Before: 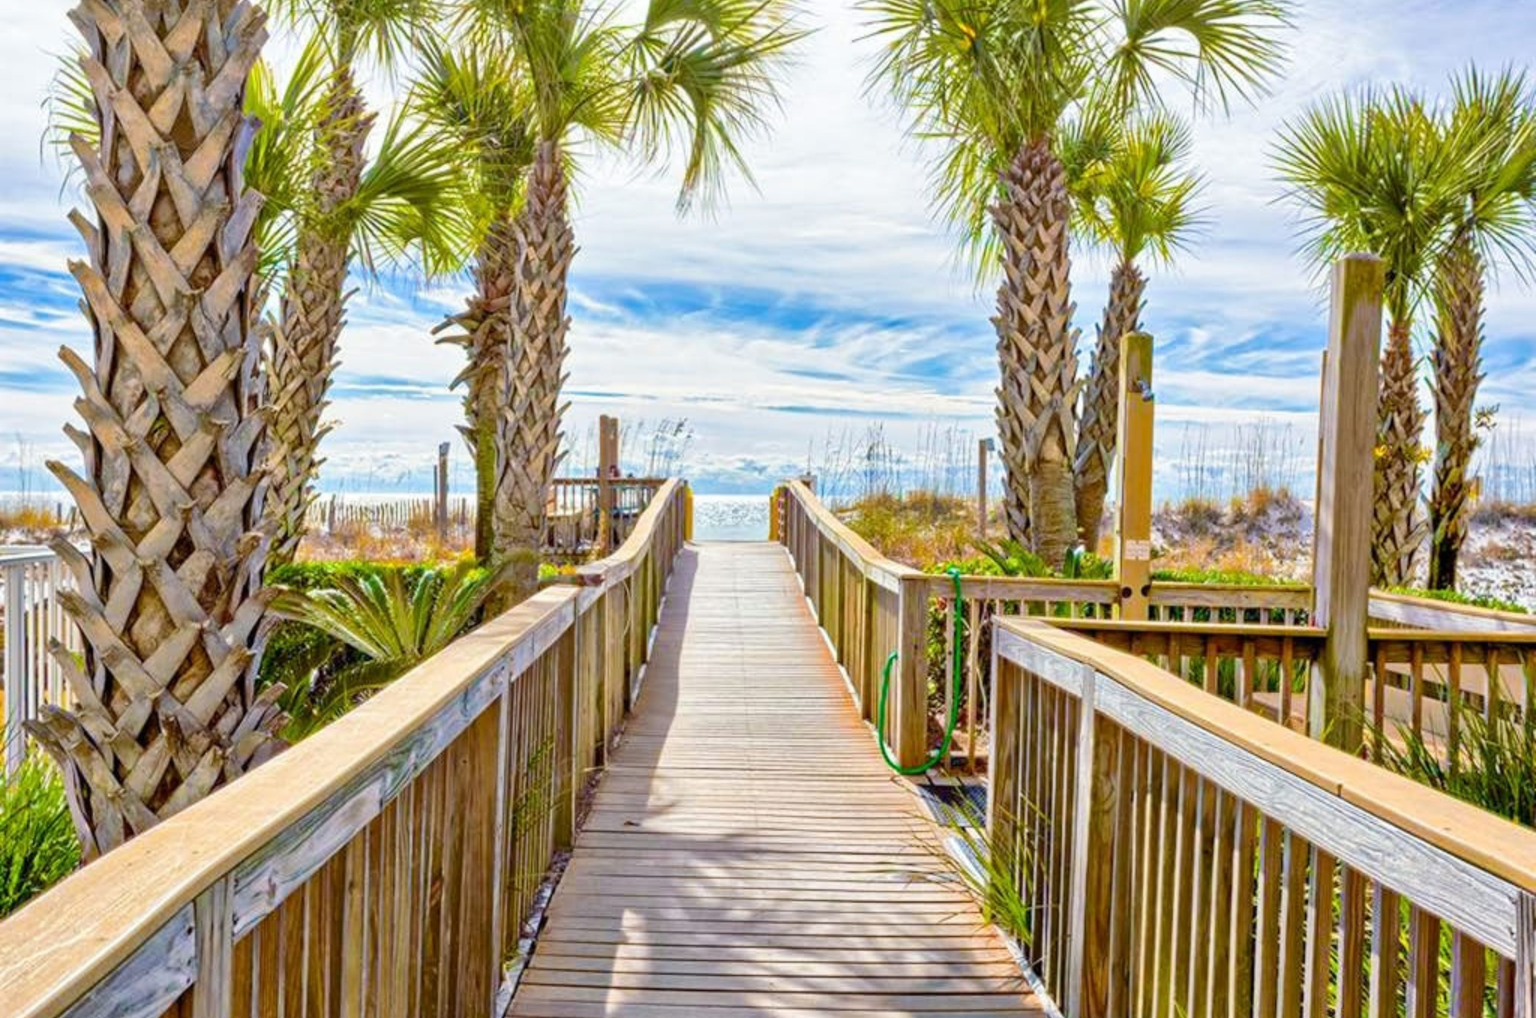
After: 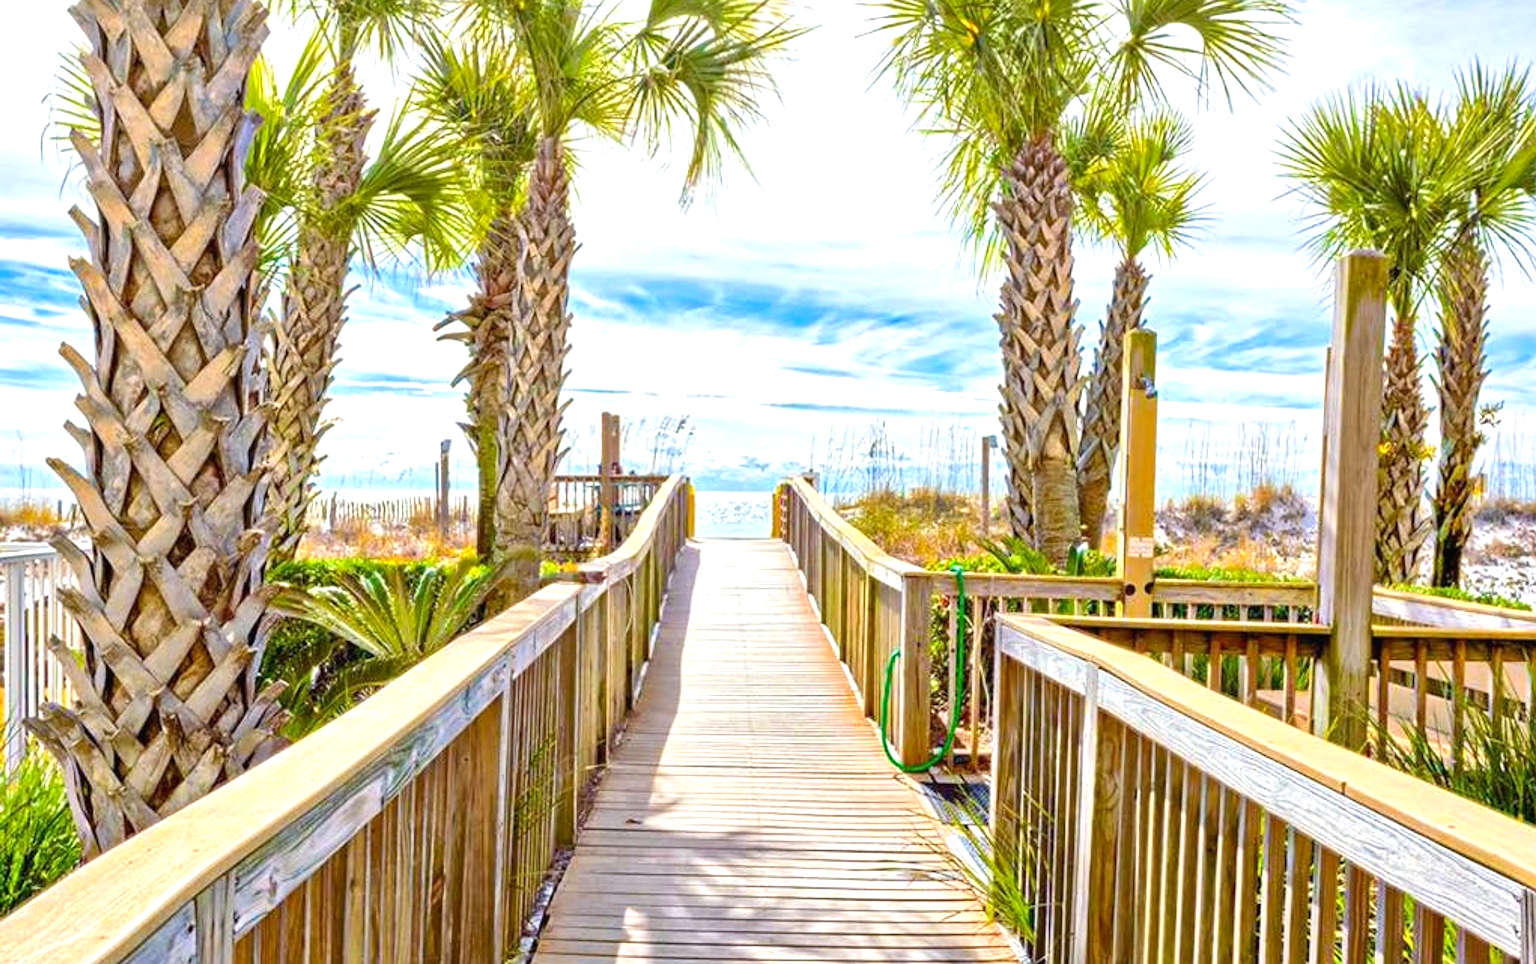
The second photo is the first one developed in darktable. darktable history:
crop: top 0.448%, right 0.264%, bottom 5.045%
exposure: exposure 0.564 EV, compensate highlight preservation false
contrast brightness saturation: contrast -0.02, brightness -0.01, saturation 0.03
sharpen: on, module defaults
